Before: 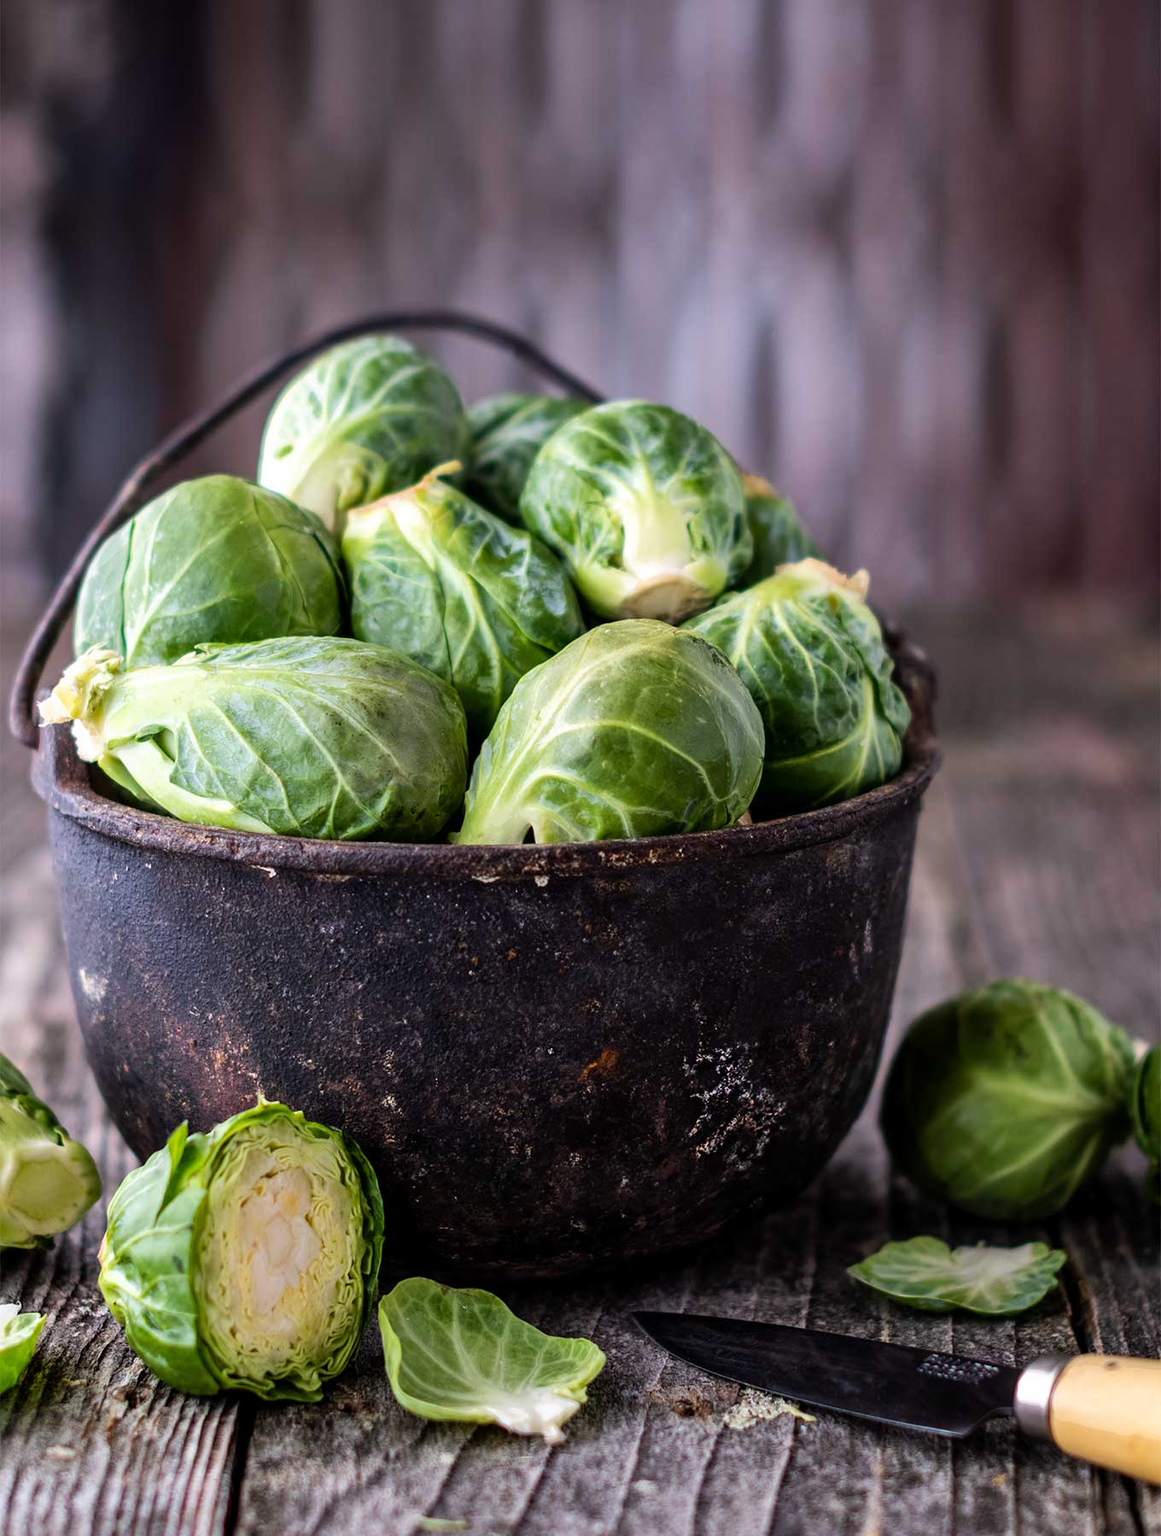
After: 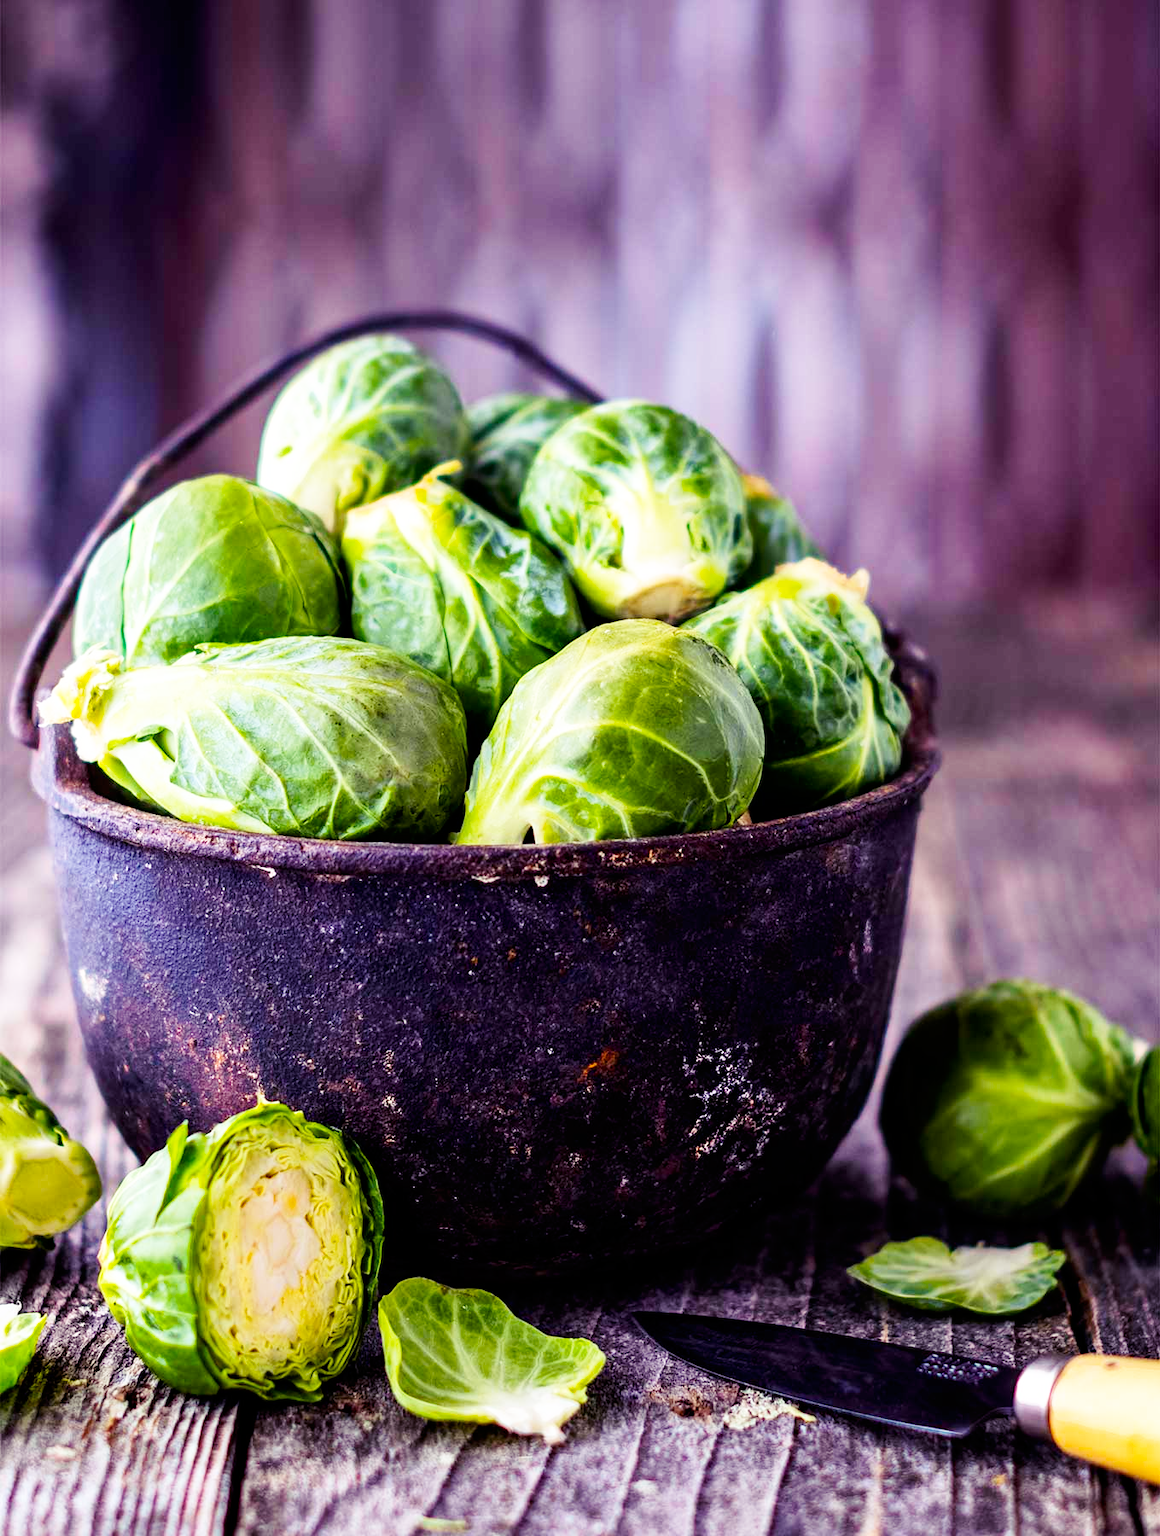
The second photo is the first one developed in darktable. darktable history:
color balance rgb: shadows lift › luminance -21.828%, shadows lift › chroma 9.281%, shadows lift › hue 283.53°, perceptual saturation grading › global saturation 25.169%, global vibrance 20%
base curve: curves: ch0 [(0, 0) (0.005, 0.002) (0.15, 0.3) (0.4, 0.7) (0.75, 0.95) (1, 1)], preserve colors none
color correction: highlights b* 0.006
